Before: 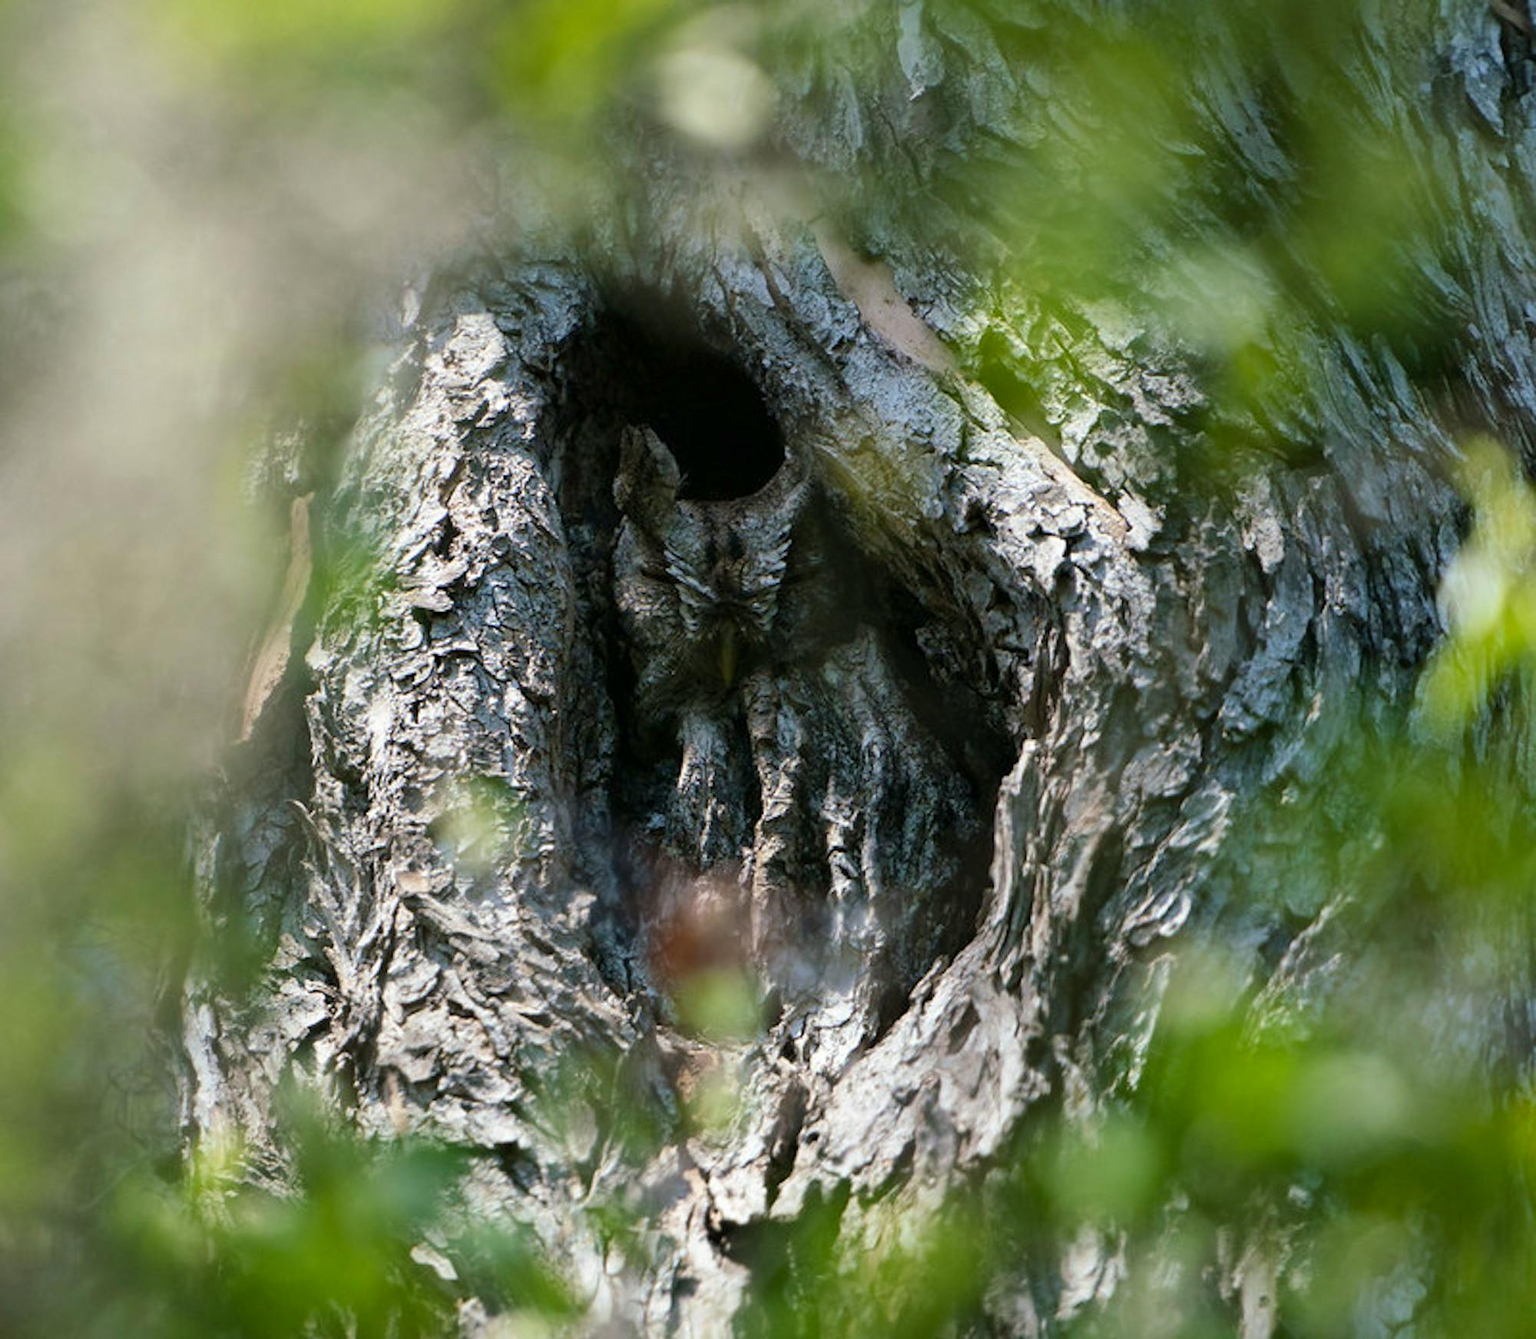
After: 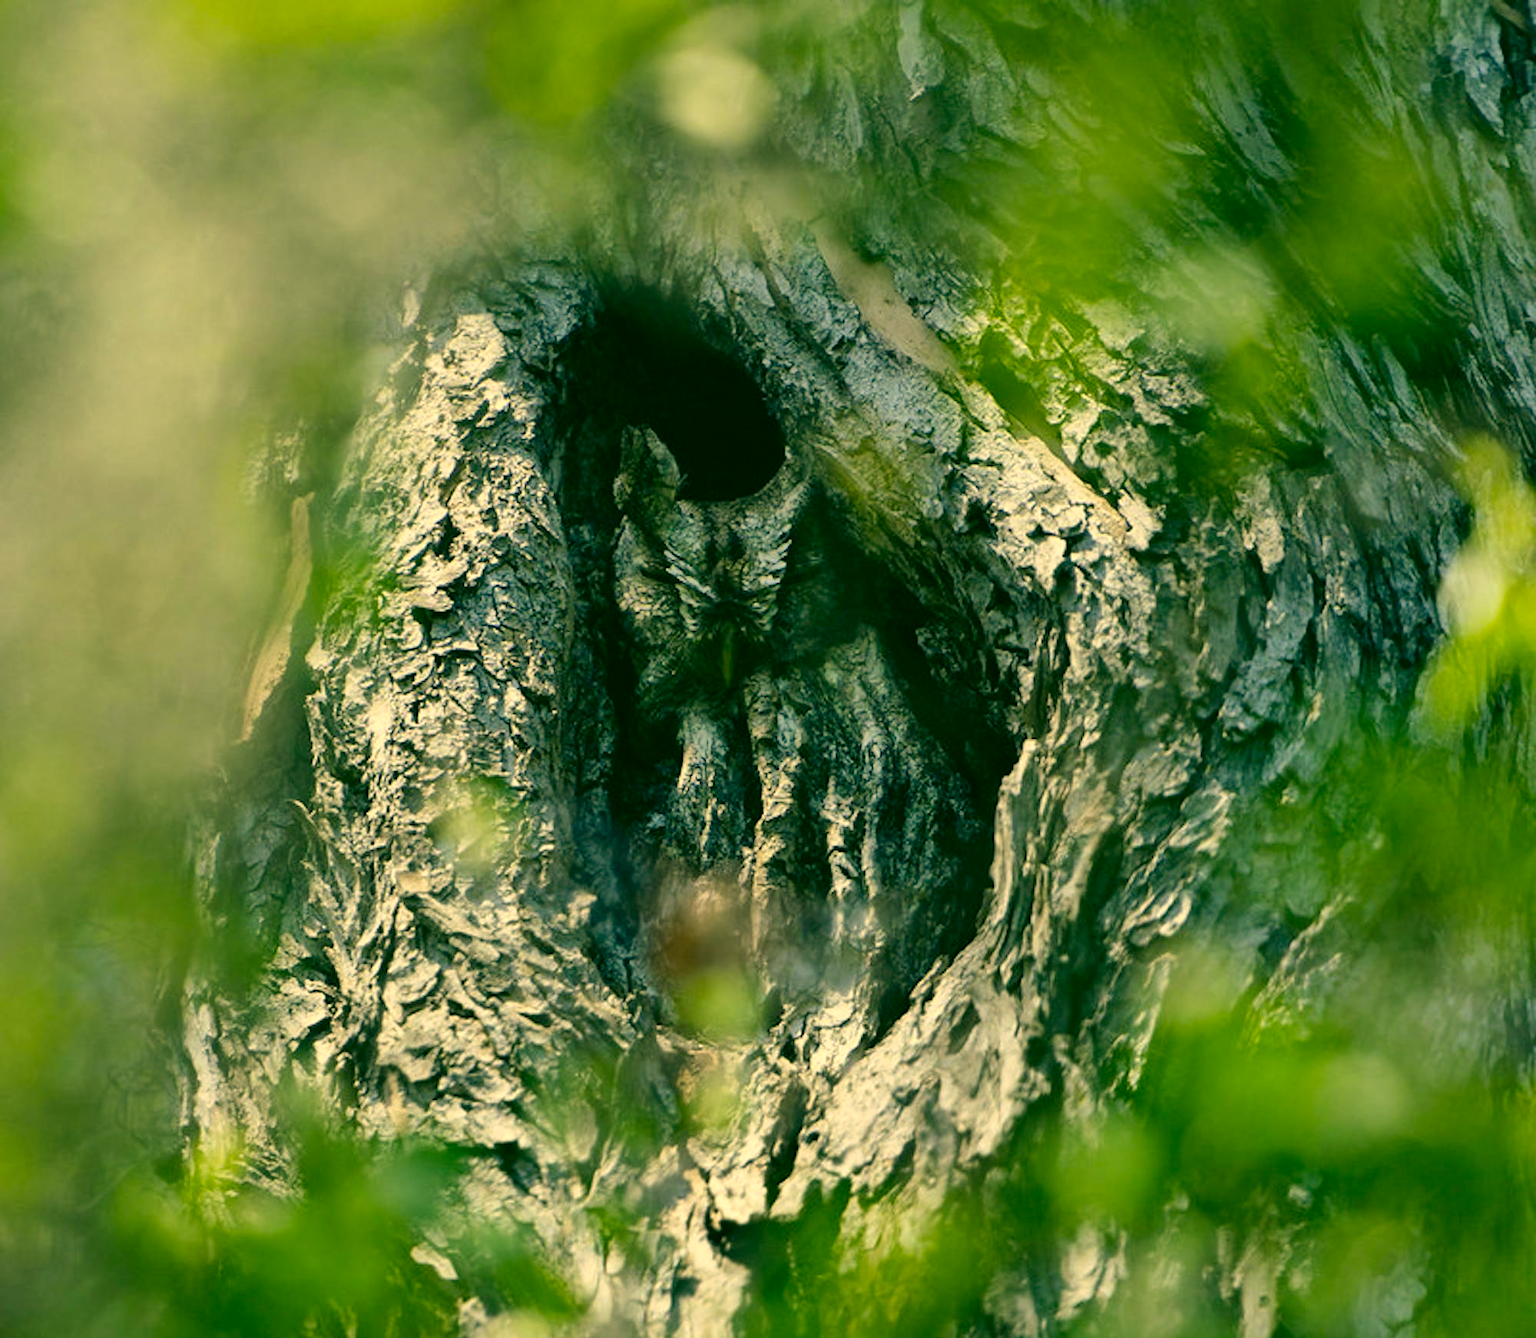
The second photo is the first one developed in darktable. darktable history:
color correction: highlights a* 5.62, highlights b* 33.47, shadows a* -26.19, shadows b* 4.05
shadows and highlights: low approximation 0.01, soften with gaussian
